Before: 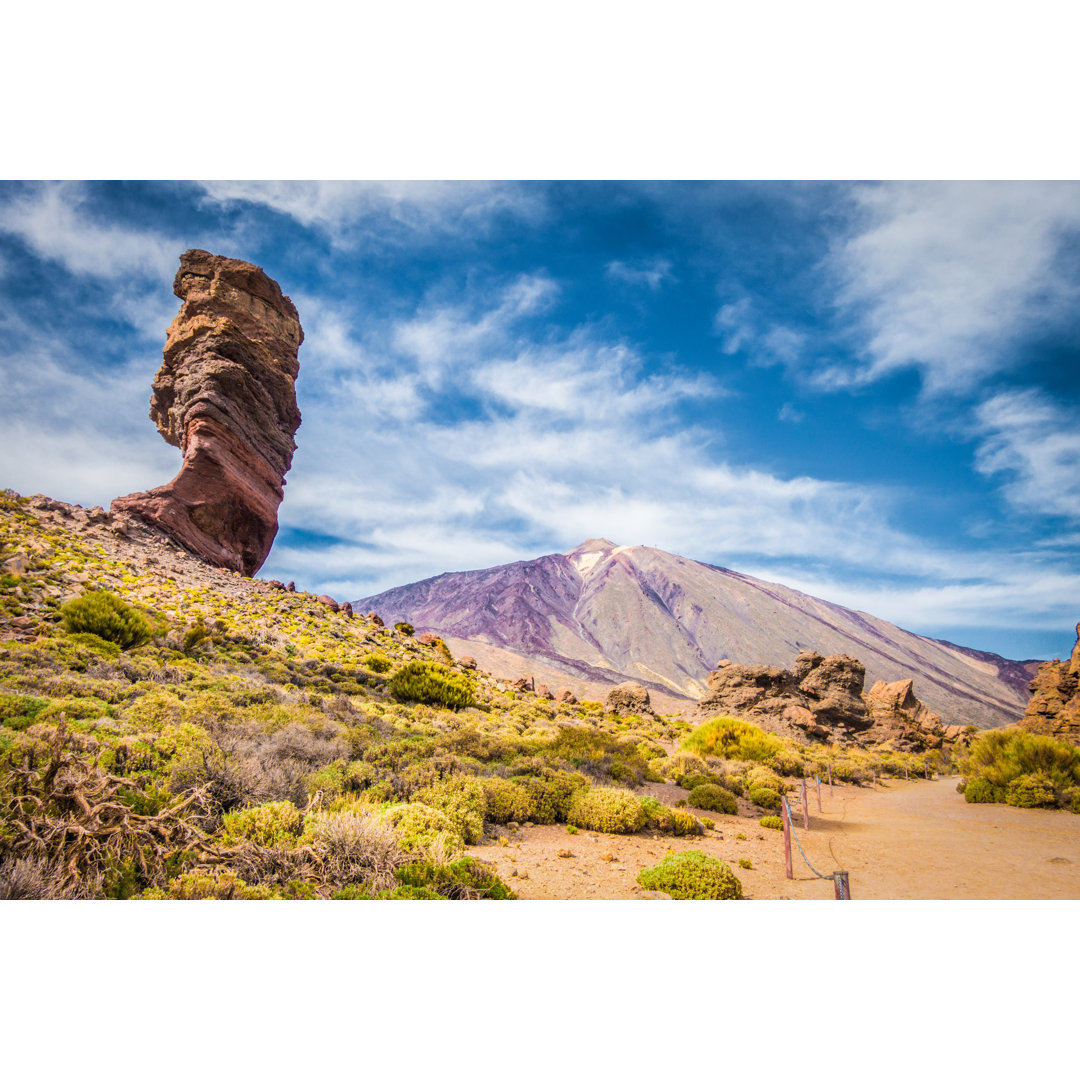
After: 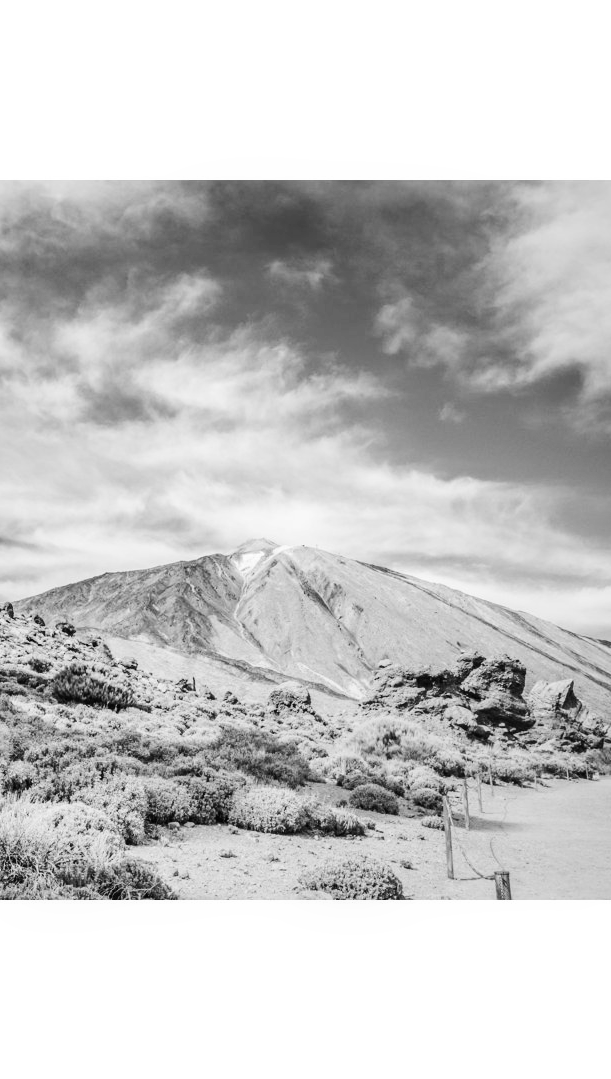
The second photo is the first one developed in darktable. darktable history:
crop: left 31.458%, top 0%, right 11.876%
tone curve: curves: ch0 [(0, 0) (0.003, 0.008) (0.011, 0.011) (0.025, 0.018) (0.044, 0.028) (0.069, 0.039) (0.1, 0.056) (0.136, 0.081) (0.177, 0.118) (0.224, 0.164) (0.277, 0.223) (0.335, 0.3) (0.399, 0.399) (0.468, 0.51) (0.543, 0.618) (0.623, 0.71) (0.709, 0.79) (0.801, 0.865) (0.898, 0.93) (1, 1)], preserve colors none
monochrome: a 2.21, b -1.33, size 2.2
